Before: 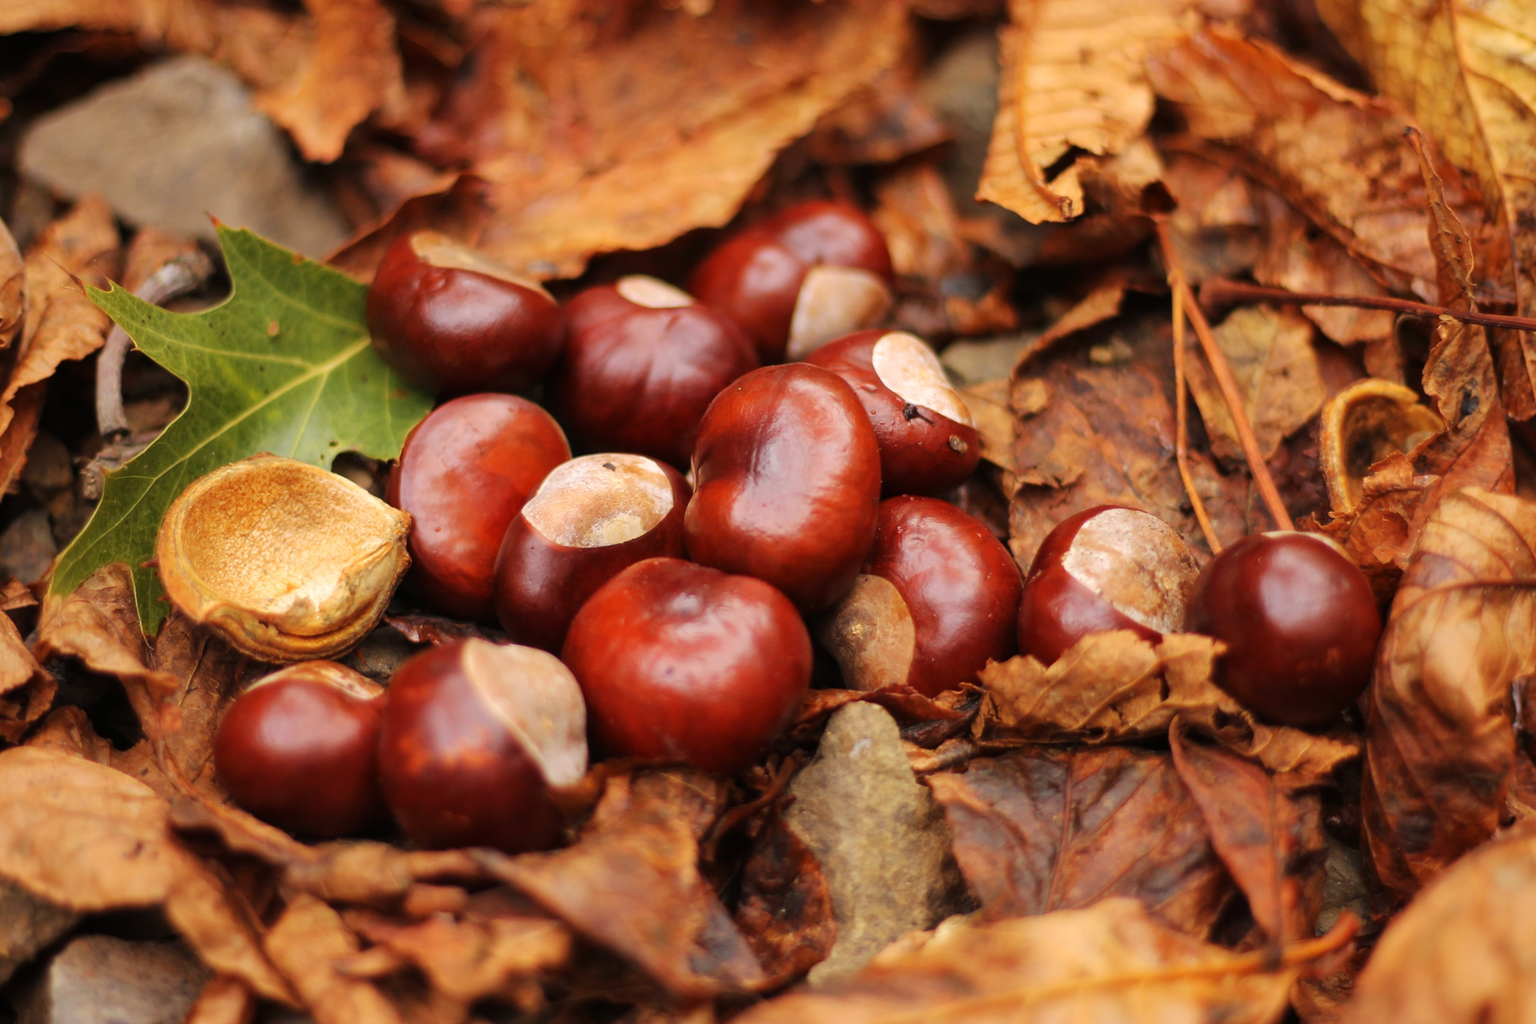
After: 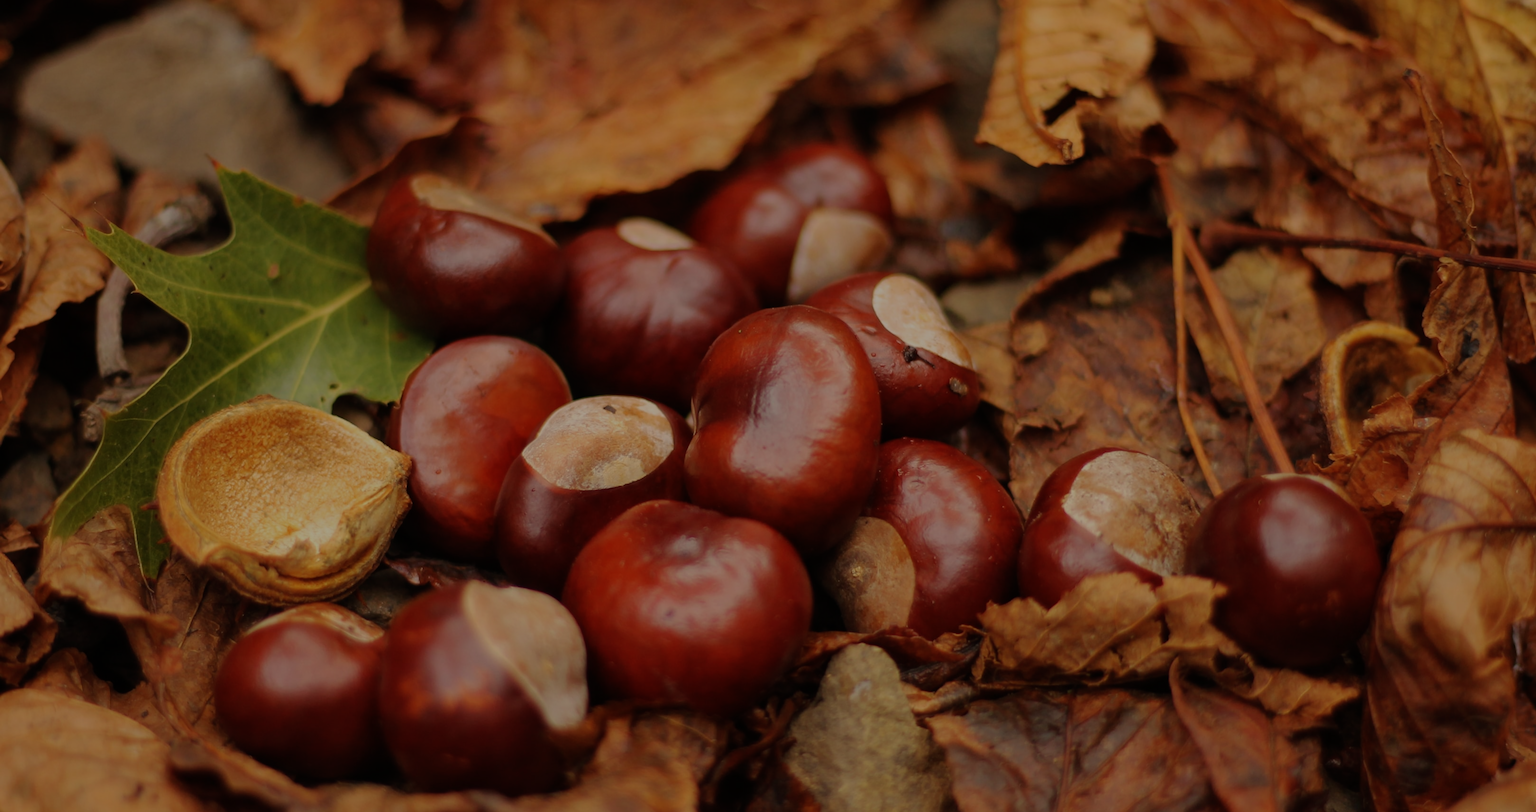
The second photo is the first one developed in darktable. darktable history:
exposure: exposure -1.468 EV, compensate highlight preservation false
white balance: red 1.029, blue 0.92
crop and rotate: top 5.667%, bottom 14.937%
